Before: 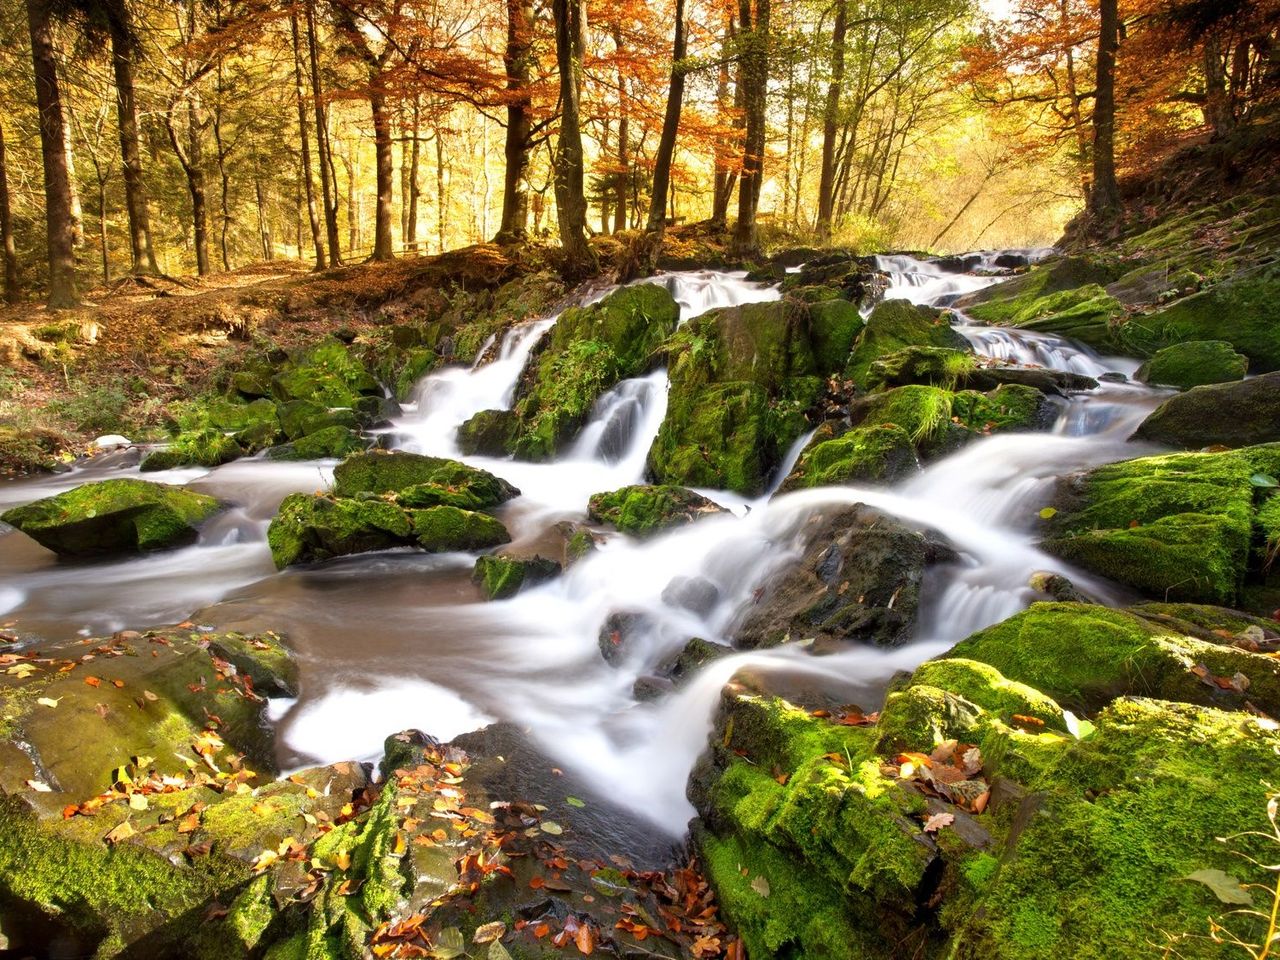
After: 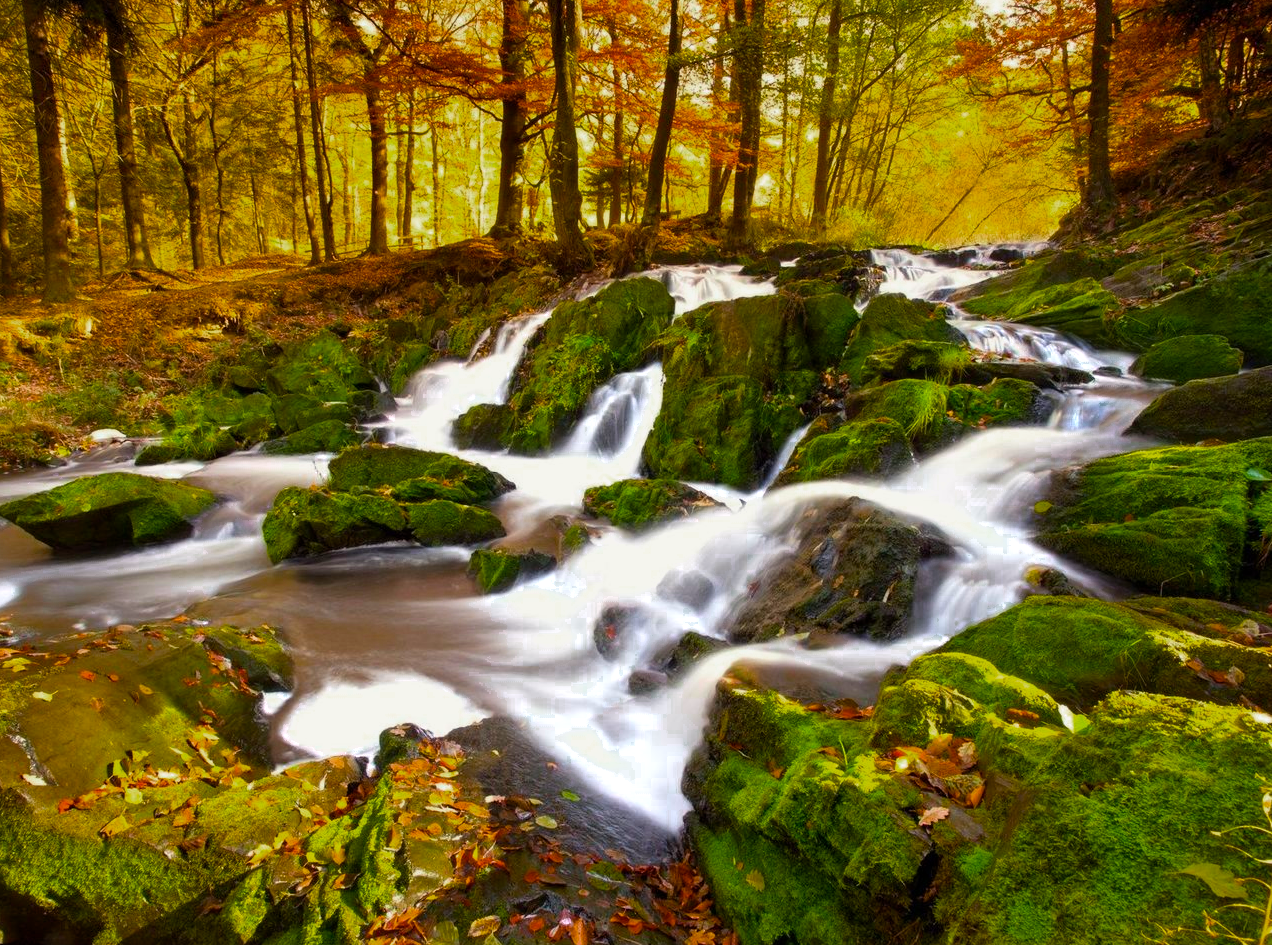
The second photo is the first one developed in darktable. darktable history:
crop: left 0.451%, top 0.651%, right 0.143%, bottom 0.907%
color zones: curves: ch0 [(0.203, 0.433) (0.607, 0.517) (0.697, 0.696) (0.705, 0.897)]
exposure: exposure -0.178 EV, compensate exposure bias true, compensate highlight preservation false
color balance rgb: highlights gain › luminance 6.374%, highlights gain › chroma 1.251%, highlights gain › hue 91.52°, perceptual saturation grading › global saturation 19.948%, global vibrance 42.445%
